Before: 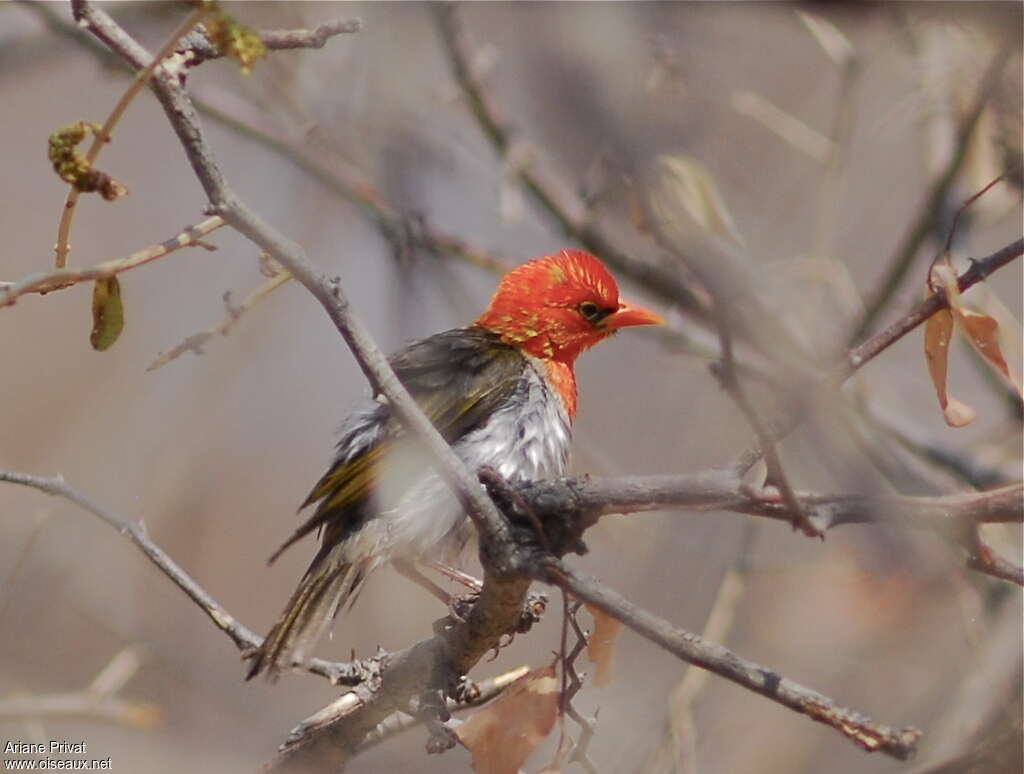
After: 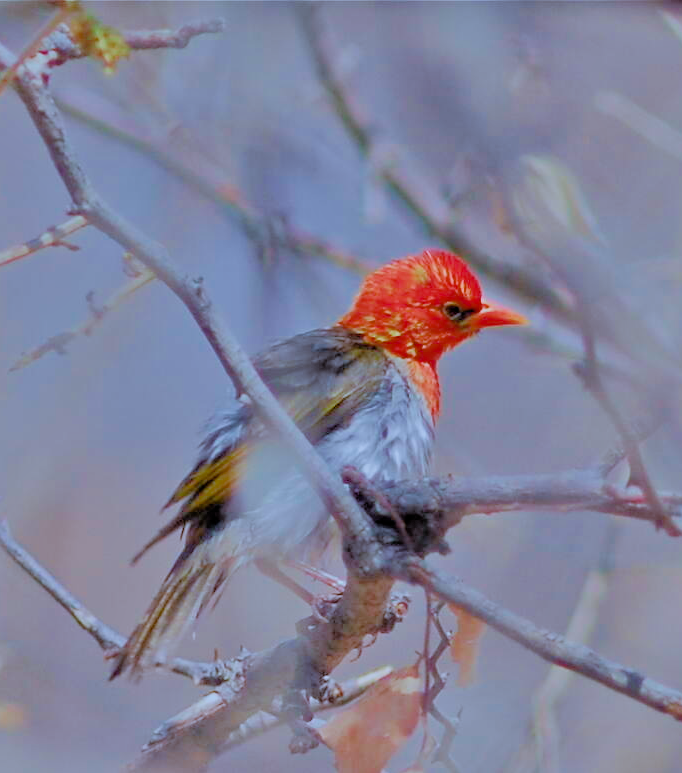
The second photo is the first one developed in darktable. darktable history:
white balance: red 0.871, blue 1.249
filmic rgb: black relative exposure -8.79 EV, white relative exposure 4.98 EV, threshold 3 EV, target black luminance 0%, hardness 3.77, latitude 66.33%, contrast 0.822, shadows ↔ highlights balance 20%, color science v5 (2021), contrast in shadows safe, contrast in highlights safe, enable highlight reconstruction true
crop and rotate: left 13.409%, right 19.924%
tone equalizer: -7 EV 0.15 EV, -6 EV 0.6 EV, -5 EV 1.15 EV, -4 EV 1.33 EV, -3 EV 1.15 EV, -2 EV 0.6 EV, -1 EV 0.15 EV, mask exposure compensation -0.5 EV
color balance rgb: shadows fall-off 101%, linear chroma grading › mid-tones 7.63%, perceptual saturation grading › mid-tones 11.68%, mask middle-gray fulcrum 22.45%, global vibrance 10.11%, saturation formula JzAzBz (2021)
